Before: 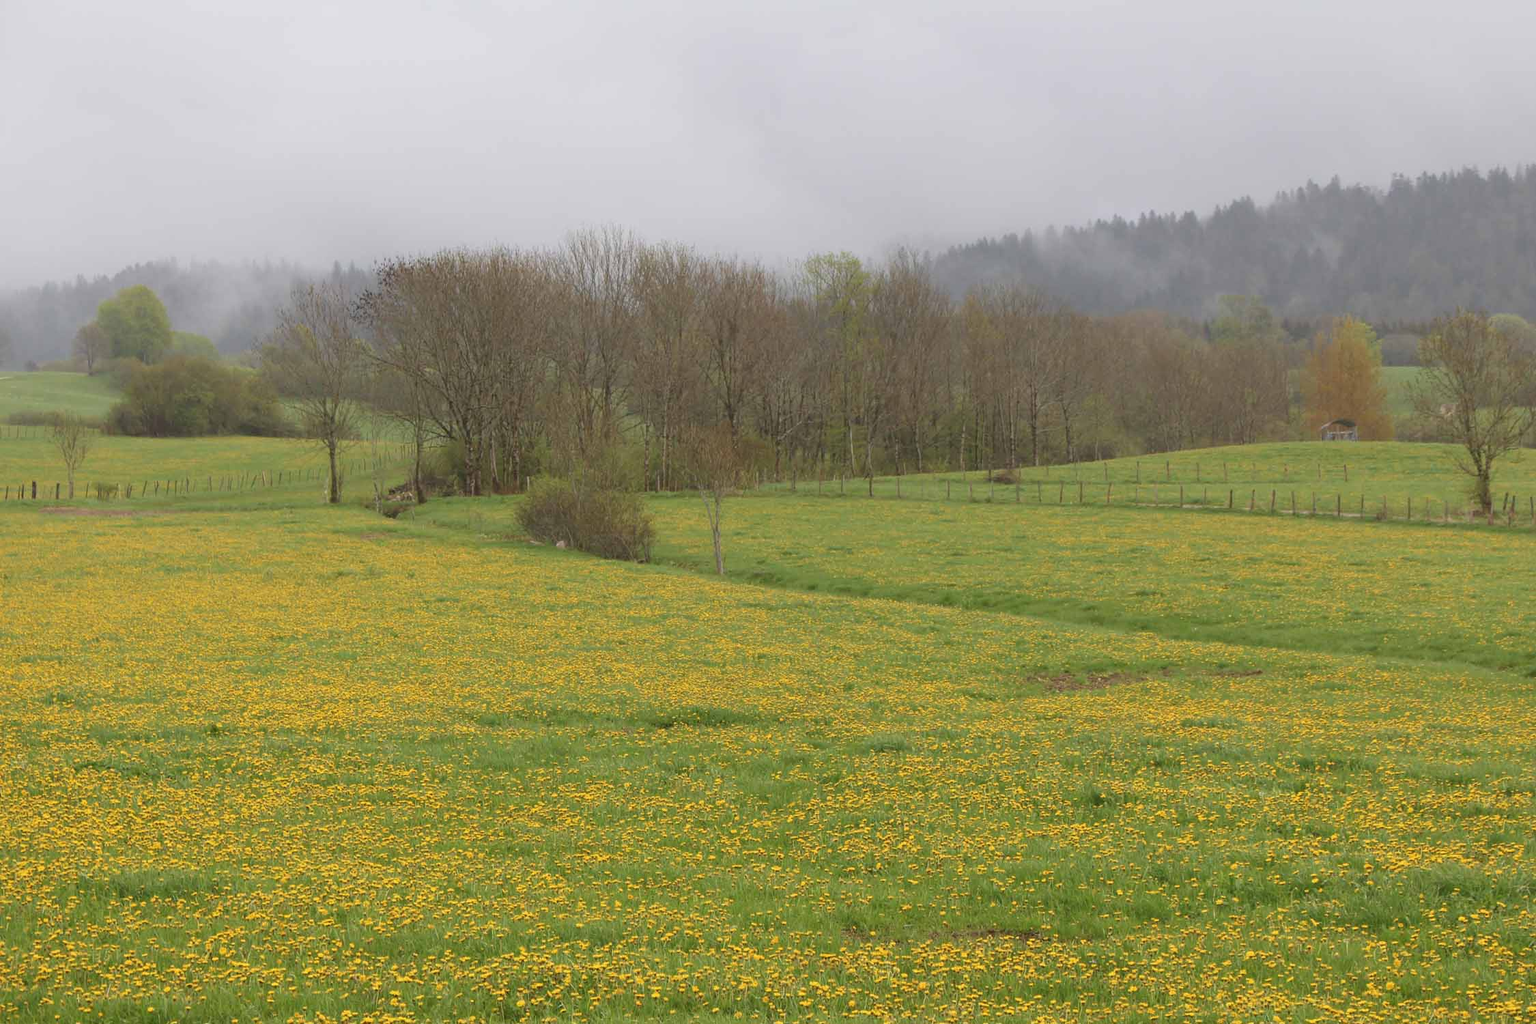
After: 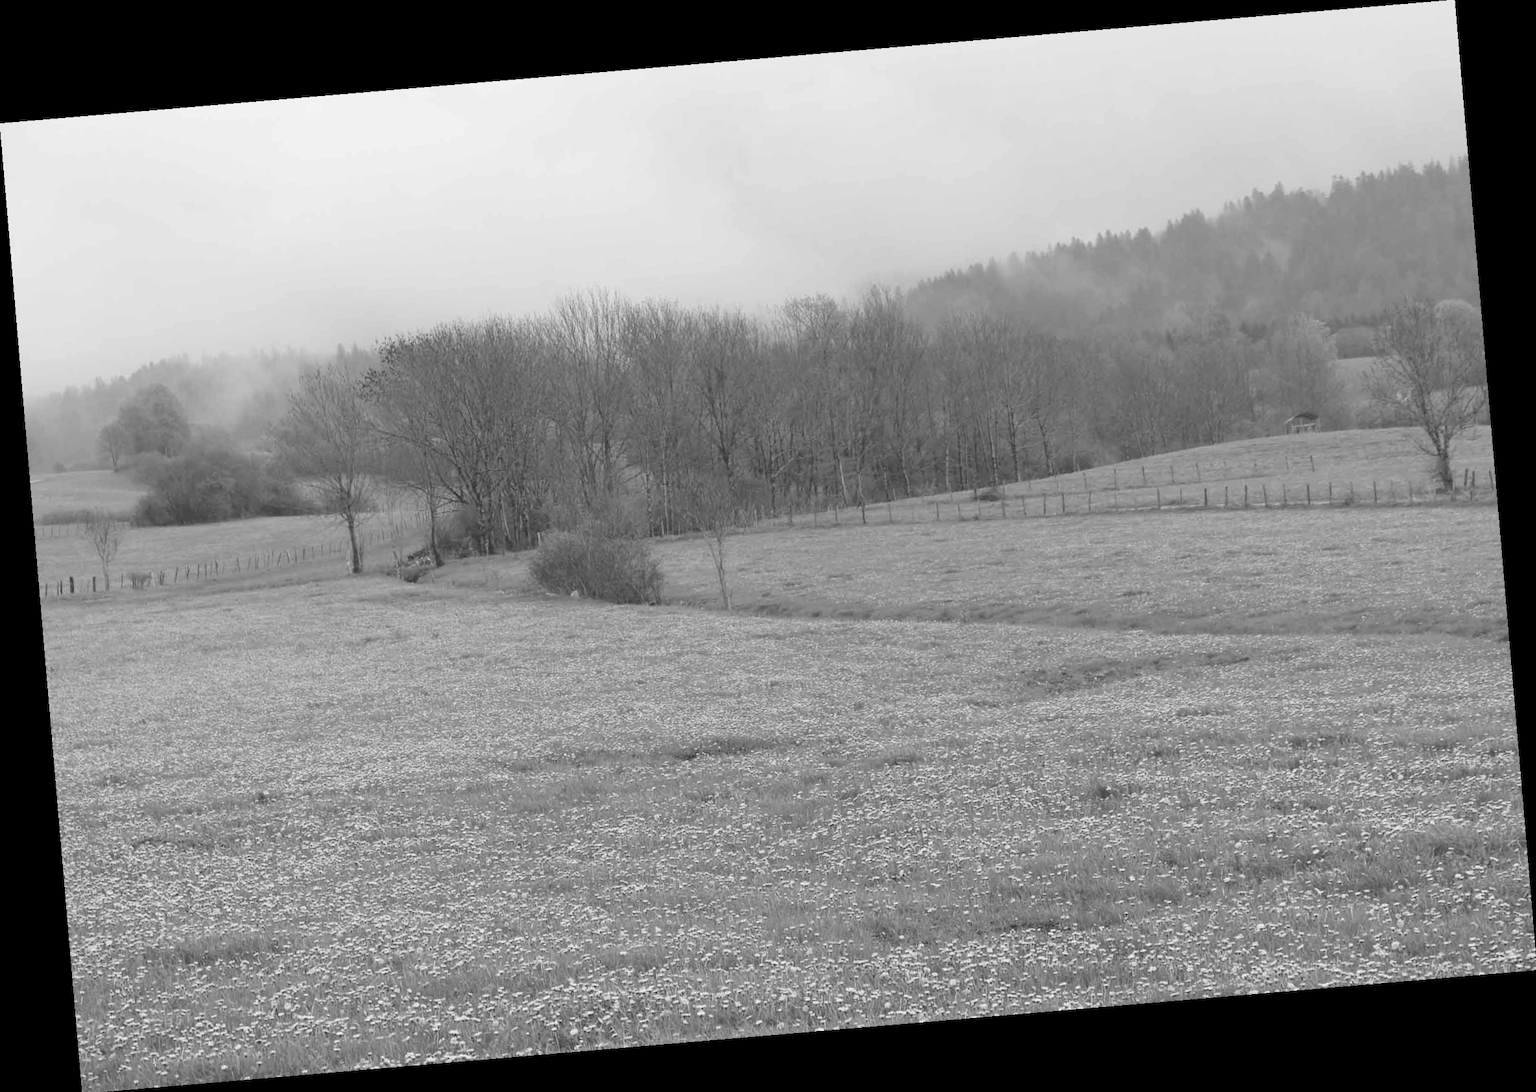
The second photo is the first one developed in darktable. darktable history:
rotate and perspective: rotation -4.86°, automatic cropping off
monochrome: on, module defaults
exposure: exposure 0.258 EV, compensate highlight preservation false
